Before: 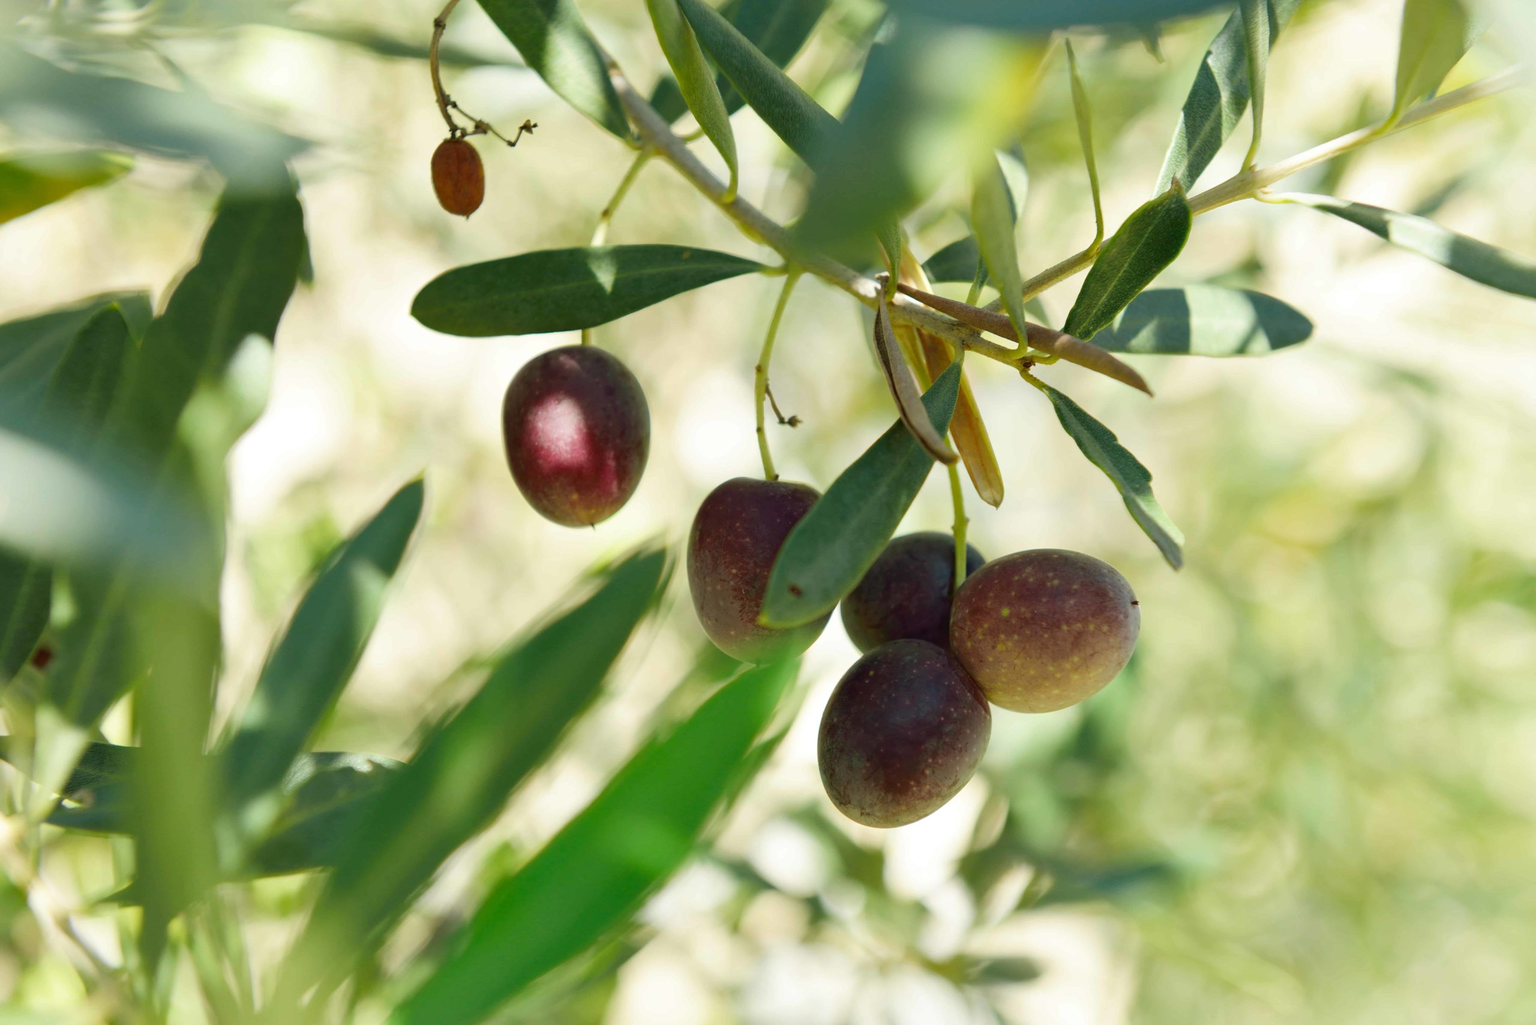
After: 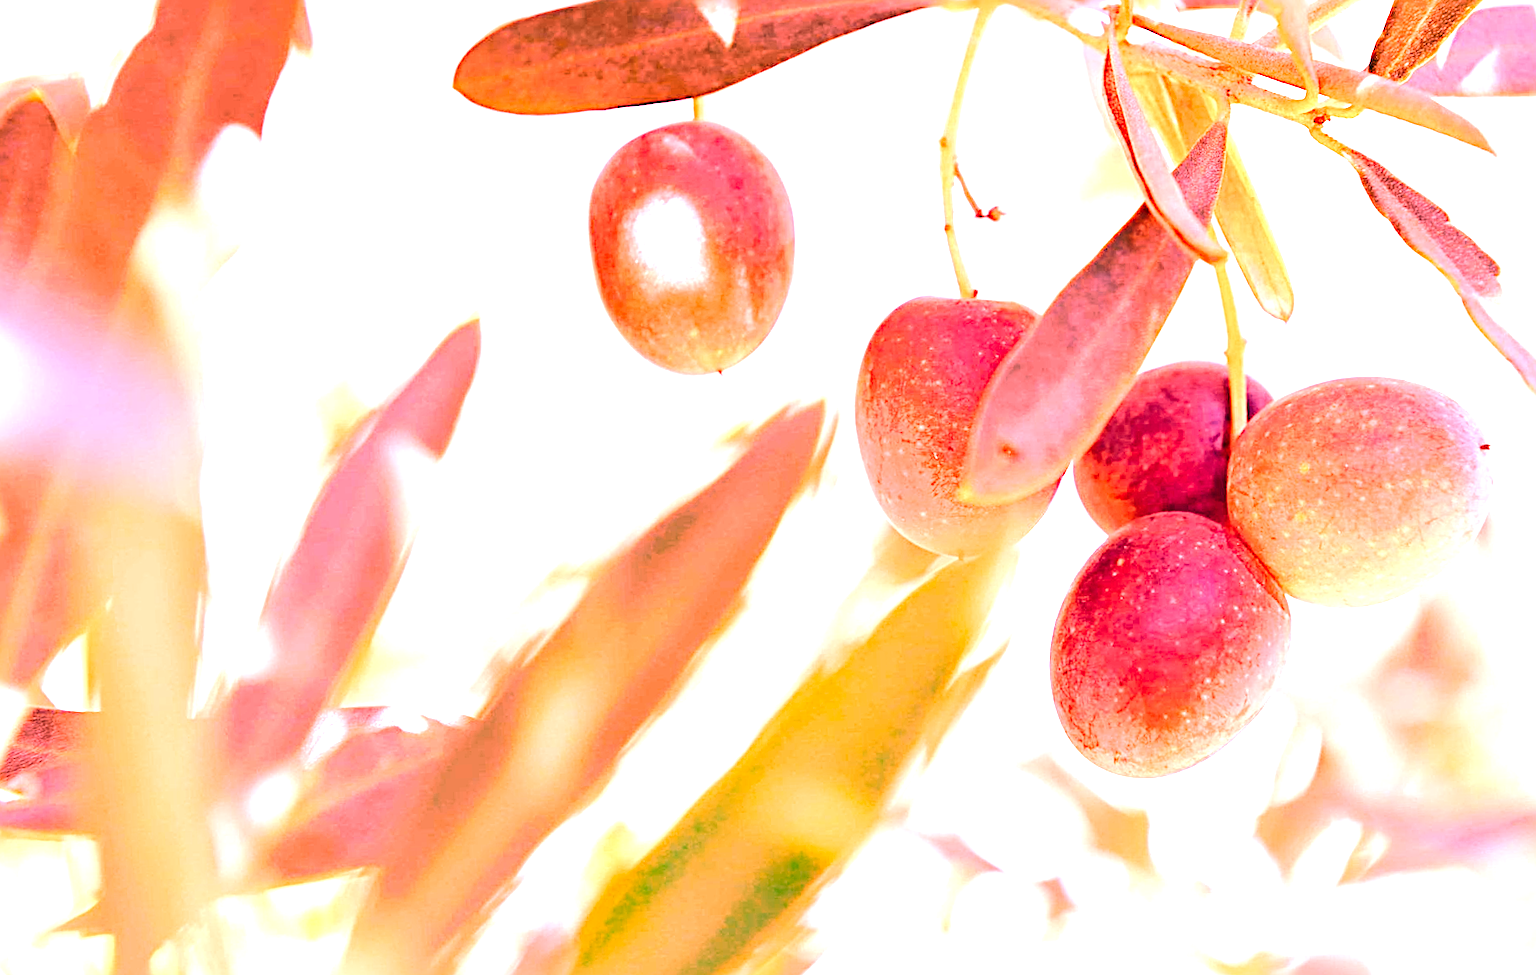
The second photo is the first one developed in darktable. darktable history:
tone equalizer: -8 EV -0.417 EV, -7 EV -0.389 EV, -6 EV -0.333 EV, -5 EV -0.222 EV, -3 EV 0.222 EV, -2 EV 0.333 EV, -1 EV 0.389 EV, +0 EV 0.417 EV, edges refinement/feathering 500, mask exposure compensation -1.57 EV, preserve details no
crop: left 6.488%, top 27.668%, right 24.183%, bottom 8.656%
white balance: red 4.26, blue 1.802
rotate and perspective: rotation -2.56°, automatic cropping off
tone curve: curves: ch0 [(0, 0) (0.003, 0.008) (0.011, 0.017) (0.025, 0.027) (0.044, 0.043) (0.069, 0.059) (0.1, 0.086) (0.136, 0.112) (0.177, 0.152) (0.224, 0.203) (0.277, 0.277) (0.335, 0.346) (0.399, 0.439) (0.468, 0.527) (0.543, 0.613) (0.623, 0.693) (0.709, 0.787) (0.801, 0.863) (0.898, 0.927) (1, 1)], preserve colors none
sharpen: radius 3.119
exposure: exposure 0.485 EV, compensate highlight preservation false
